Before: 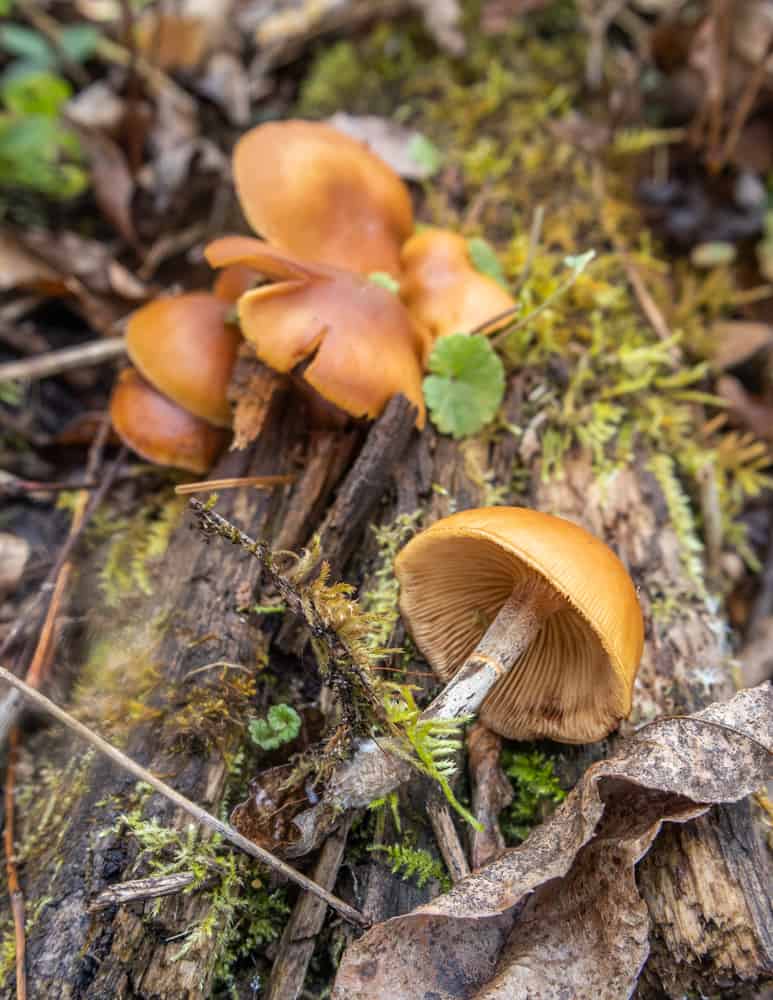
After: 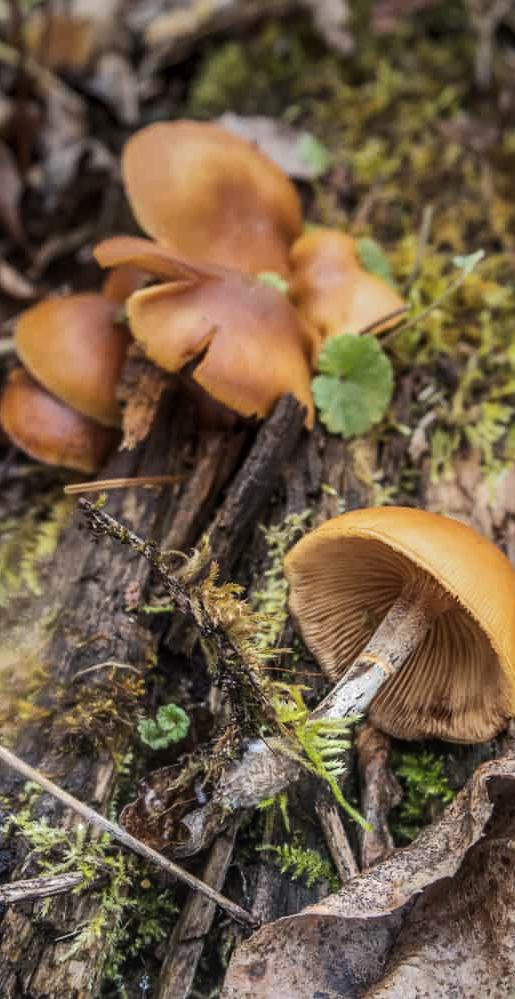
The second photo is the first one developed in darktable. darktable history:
shadows and highlights: shadows 40, highlights -60
exposure: black level correction -0.015, exposure -0.5 EV, compensate highlight preservation false
crop and rotate: left 14.436%, right 18.898%
graduated density: on, module defaults
tone equalizer: -8 EV -0.417 EV, -7 EV -0.389 EV, -6 EV -0.333 EV, -5 EV -0.222 EV, -3 EV 0.222 EV, -2 EV 0.333 EV, -1 EV 0.389 EV, +0 EV 0.417 EV, edges refinement/feathering 500, mask exposure compensation -1.57 EV, preserve details no
local contrast: detail 135%, midtone range 0.75
